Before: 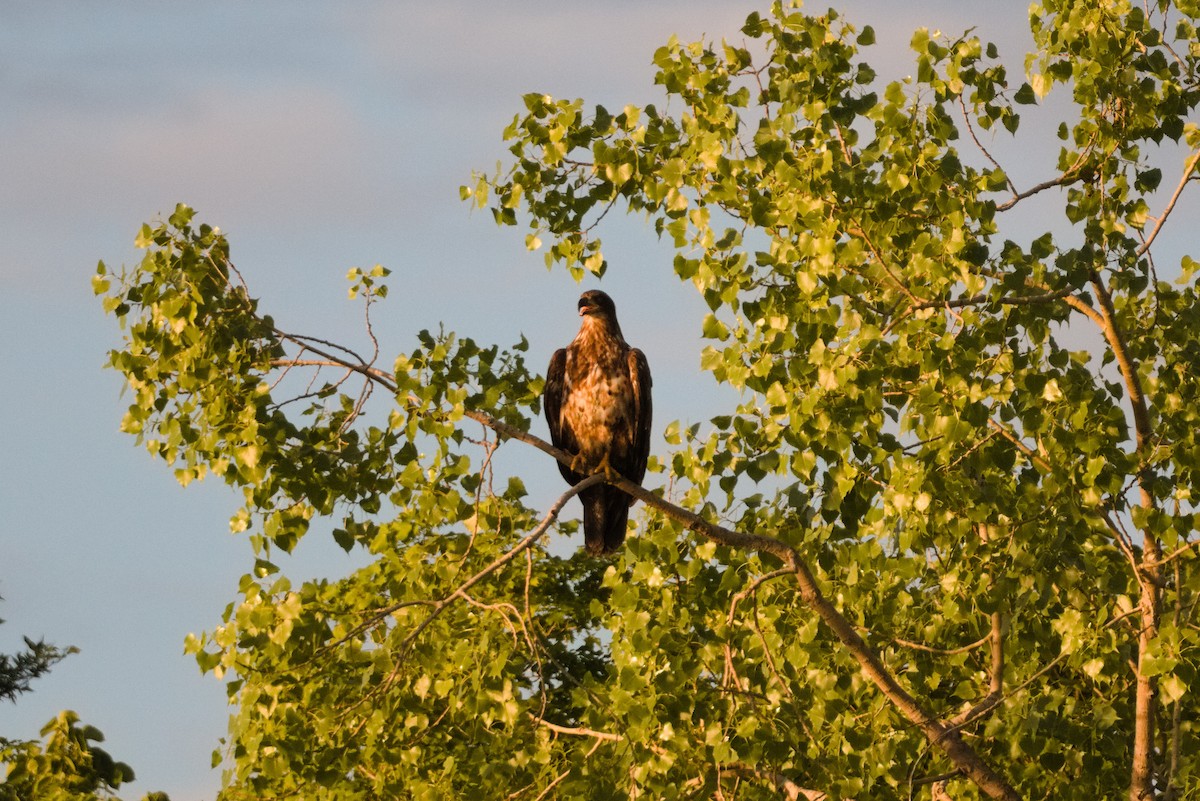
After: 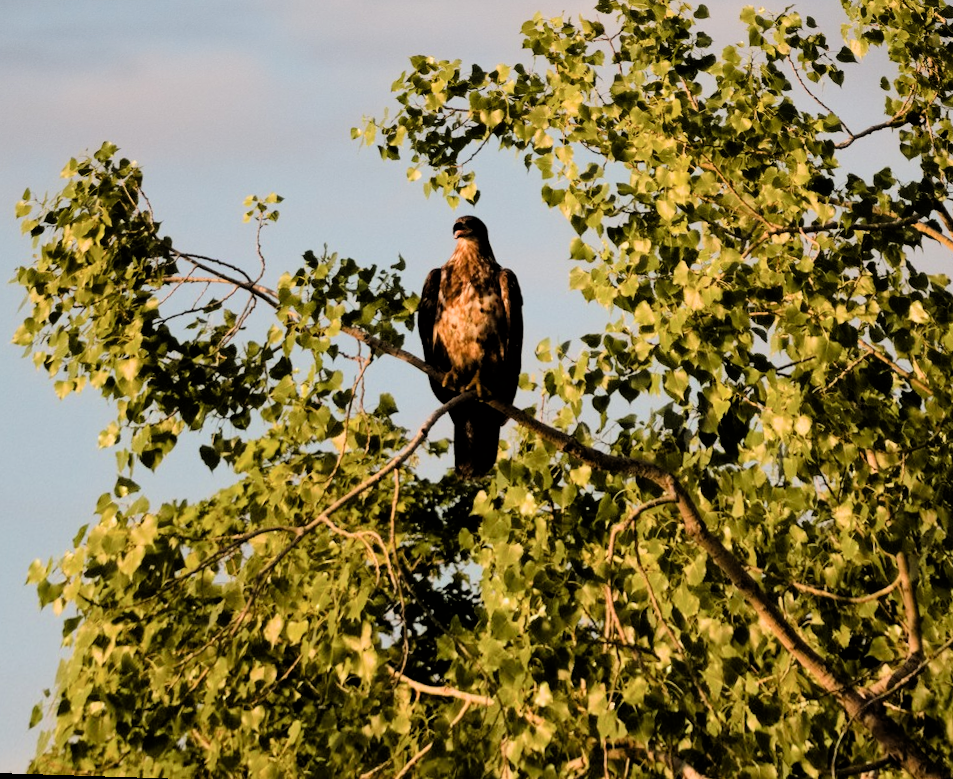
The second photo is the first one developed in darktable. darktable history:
crop: right 4.126%, bottom 0.031%
filmic rgb: black relative exposure -4 EV, white relative exposure 3 EV, hardness 3.02, contrast 1.5
rotate and perspective: rotation 0.72°, lens shift (vertical) -0.352, lens shift (horizontal) -0.051, crop left 0.152, crop right 0.859, crop top 0.019, crop bottom 0.964
